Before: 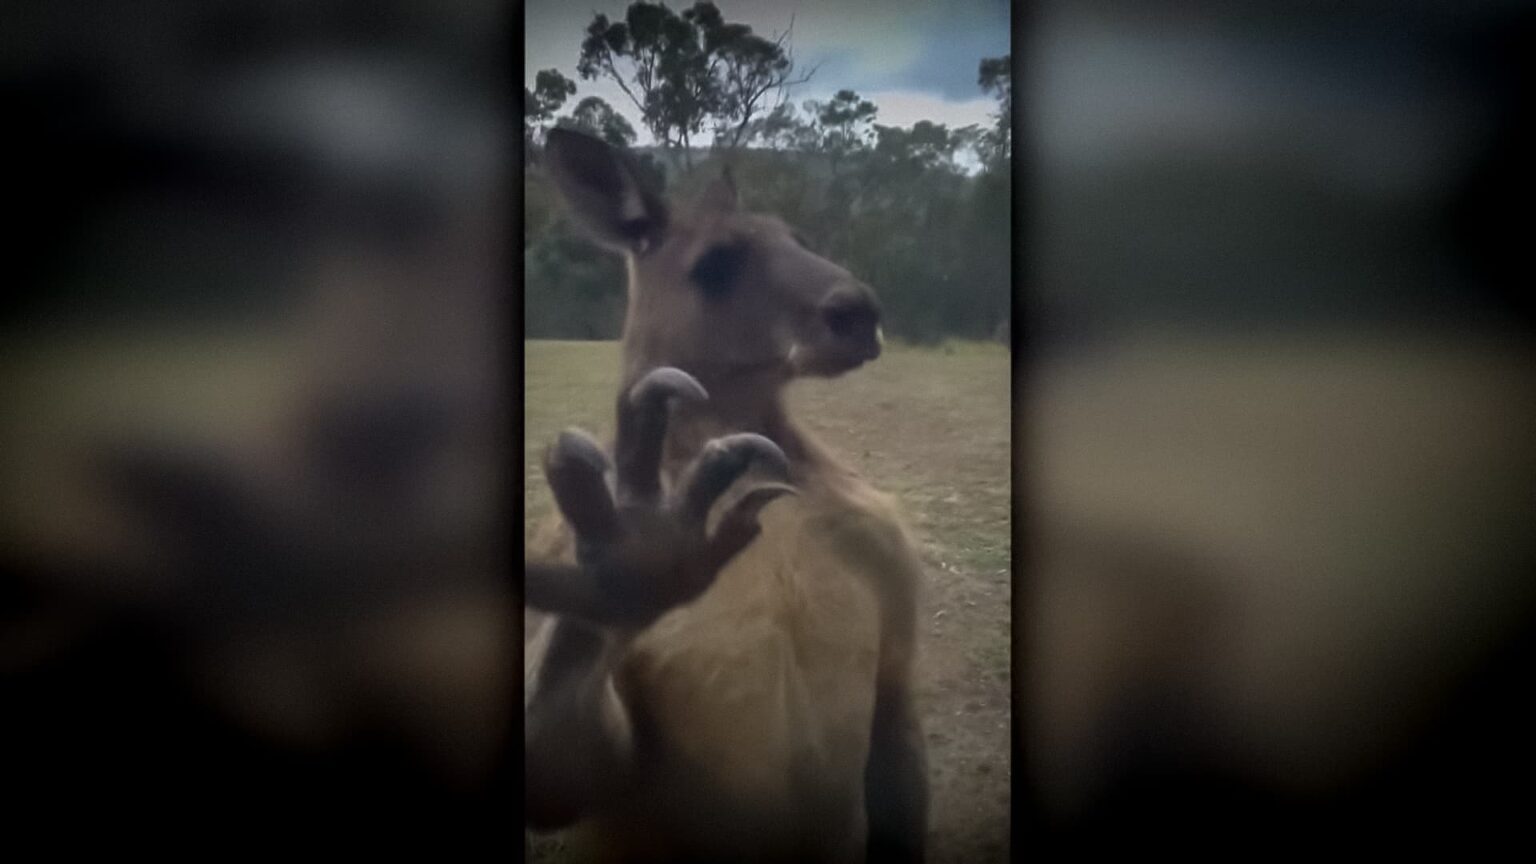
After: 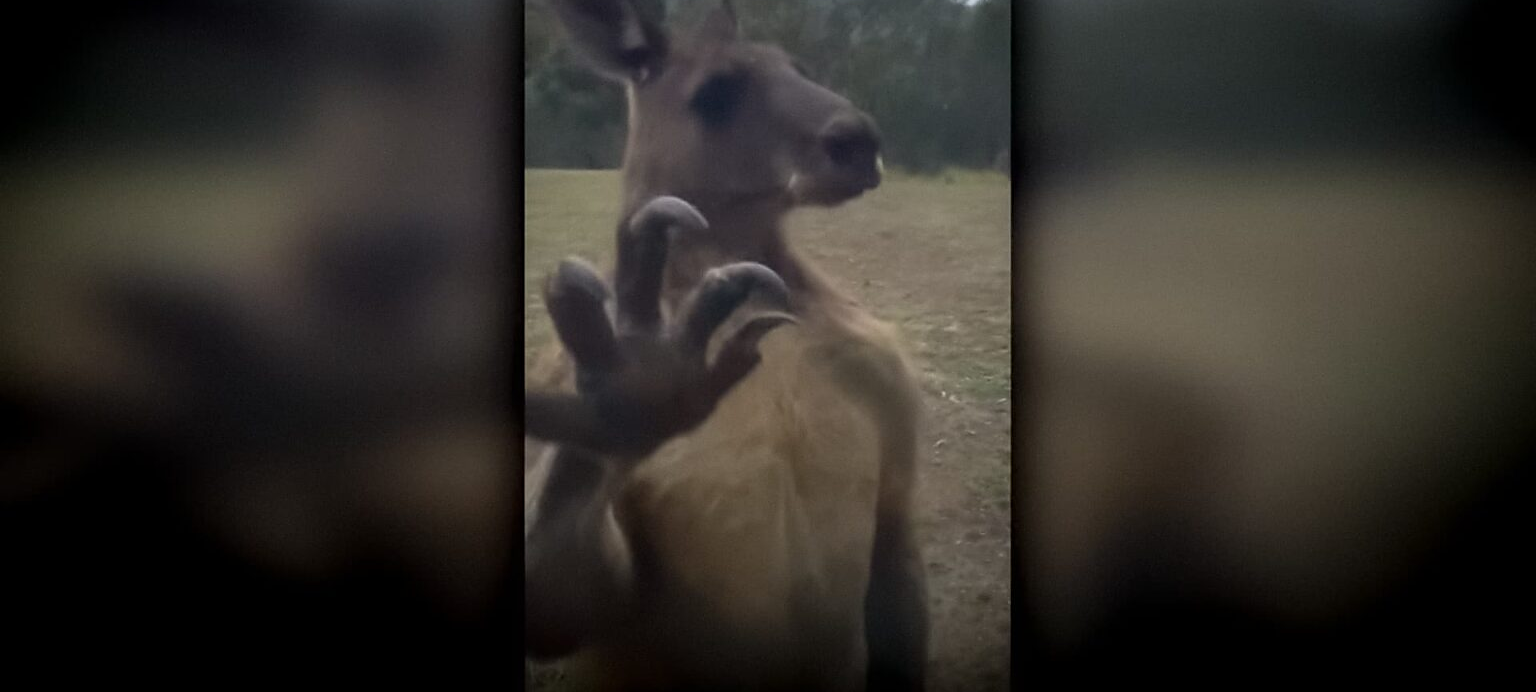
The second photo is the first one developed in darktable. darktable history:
sharpen: radius 1.555, amount 0.361, threshold 1.371
crop and rotate: top 19.816%
